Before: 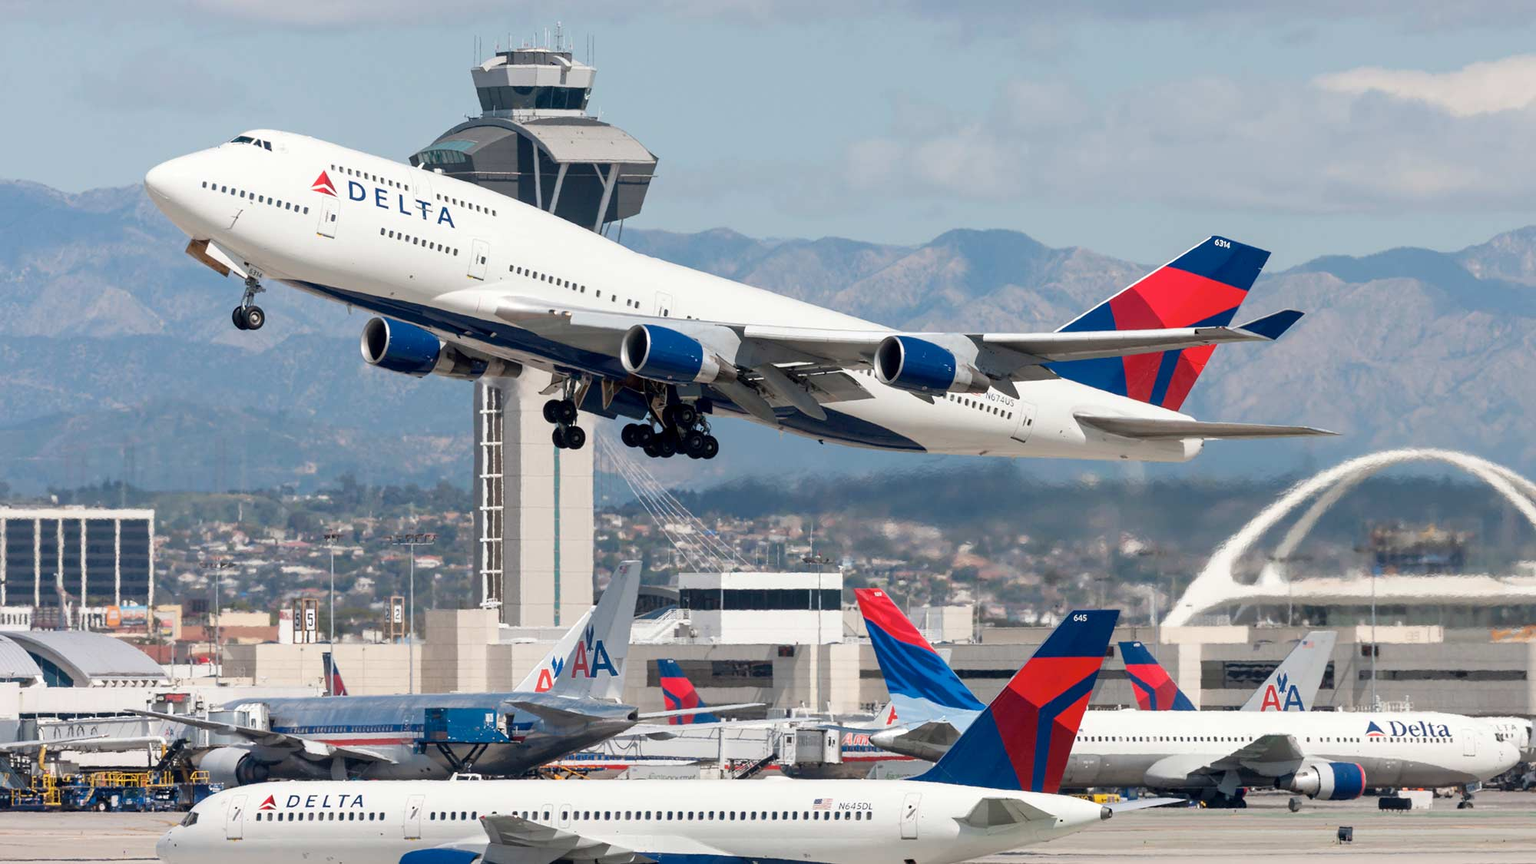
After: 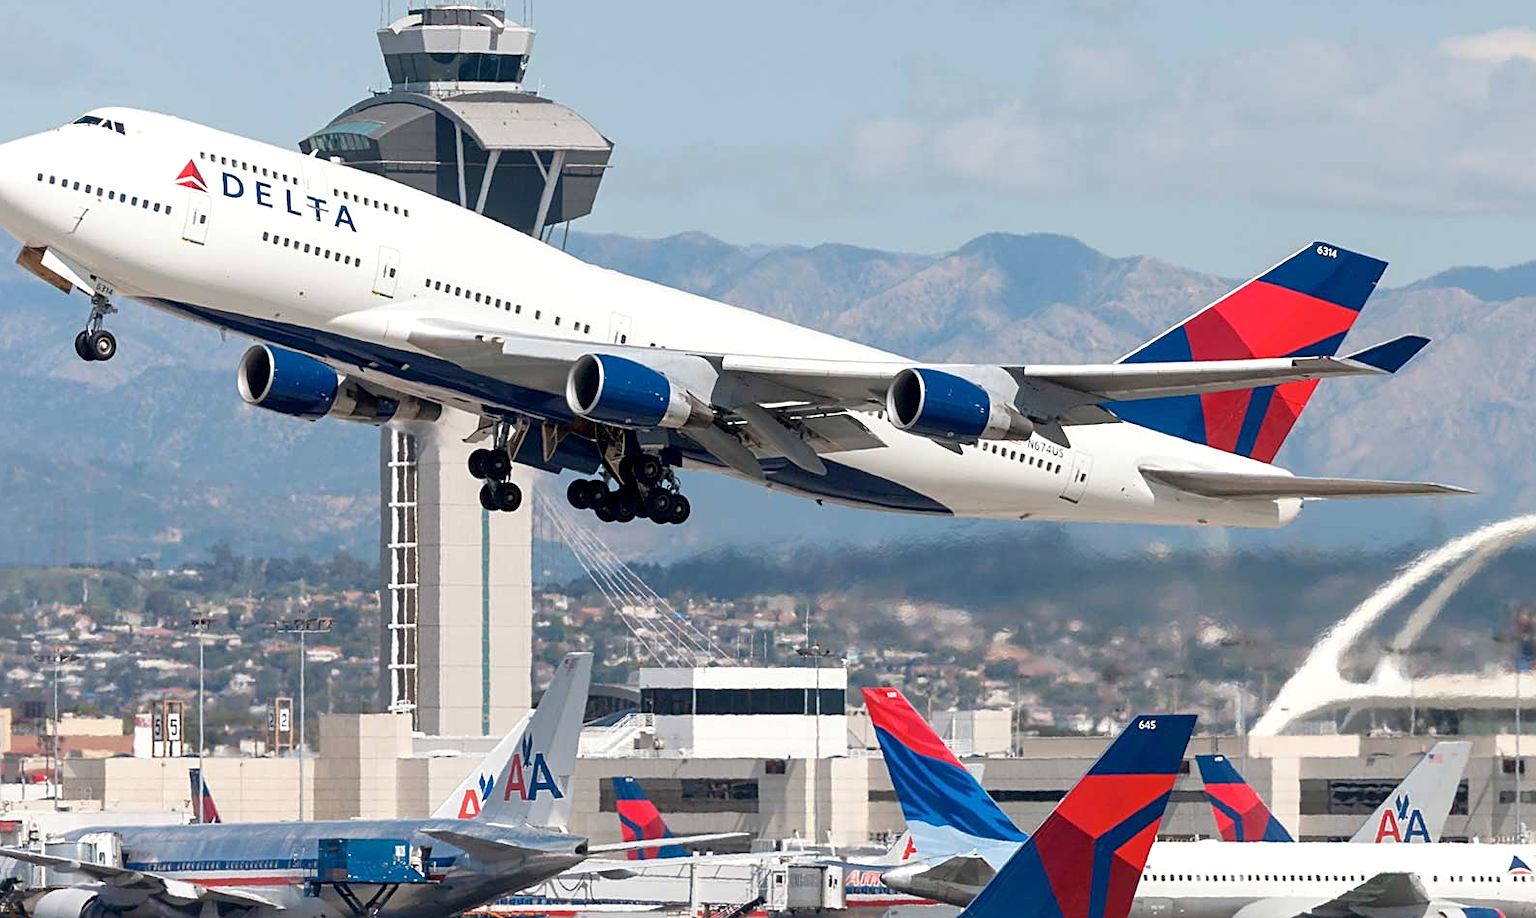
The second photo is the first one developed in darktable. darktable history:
sharpen: on, module defaults
exposure: exposure 0.154 EV, compensate exposure bias true, compensate highlight preservation false
crop: left 11.273%, top 5.217%, right 9.582%, bottom 10.689%
